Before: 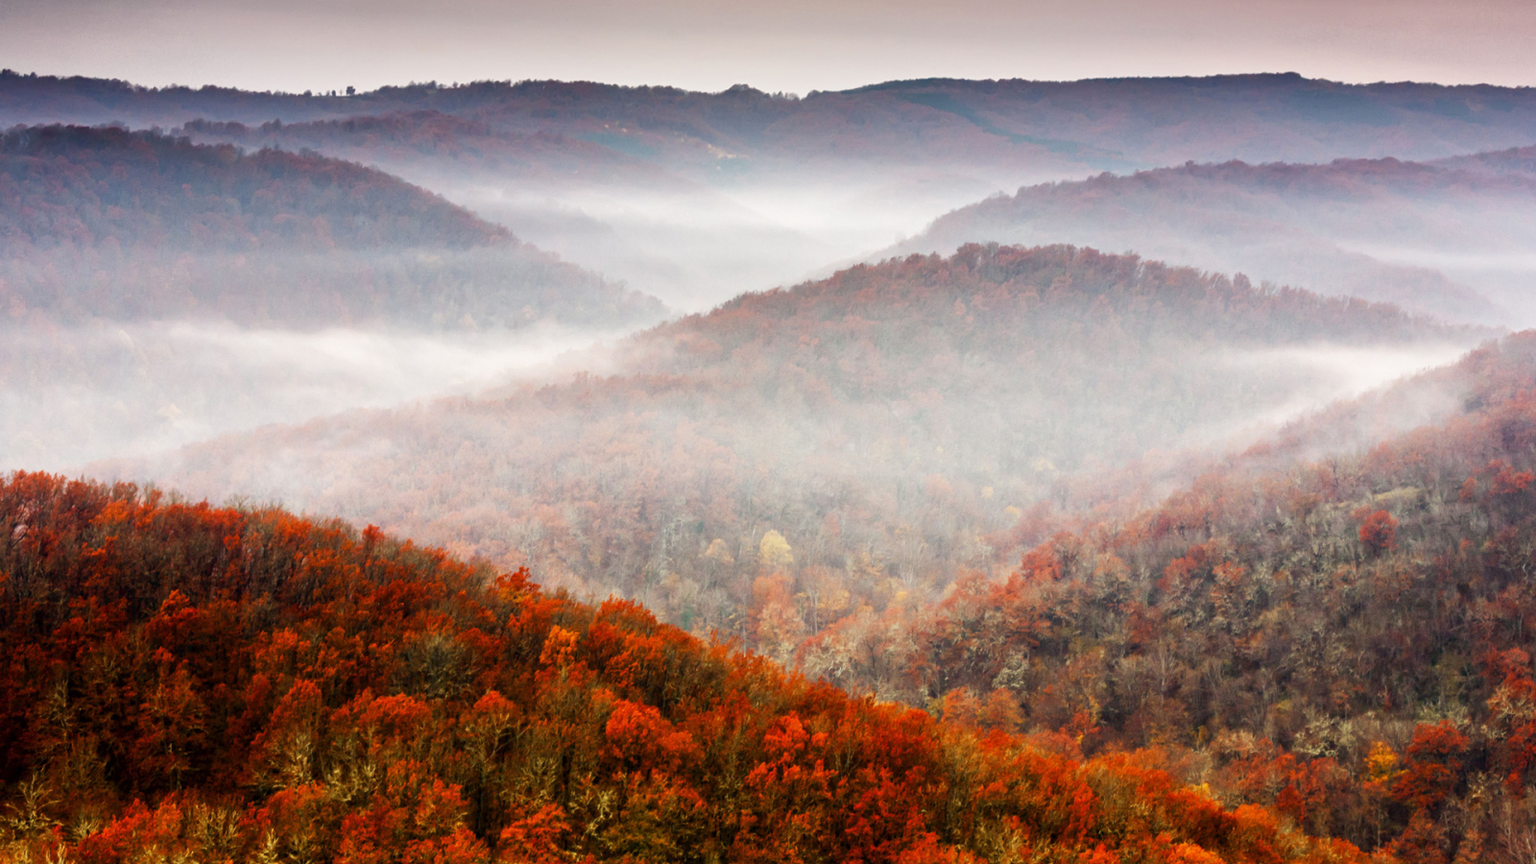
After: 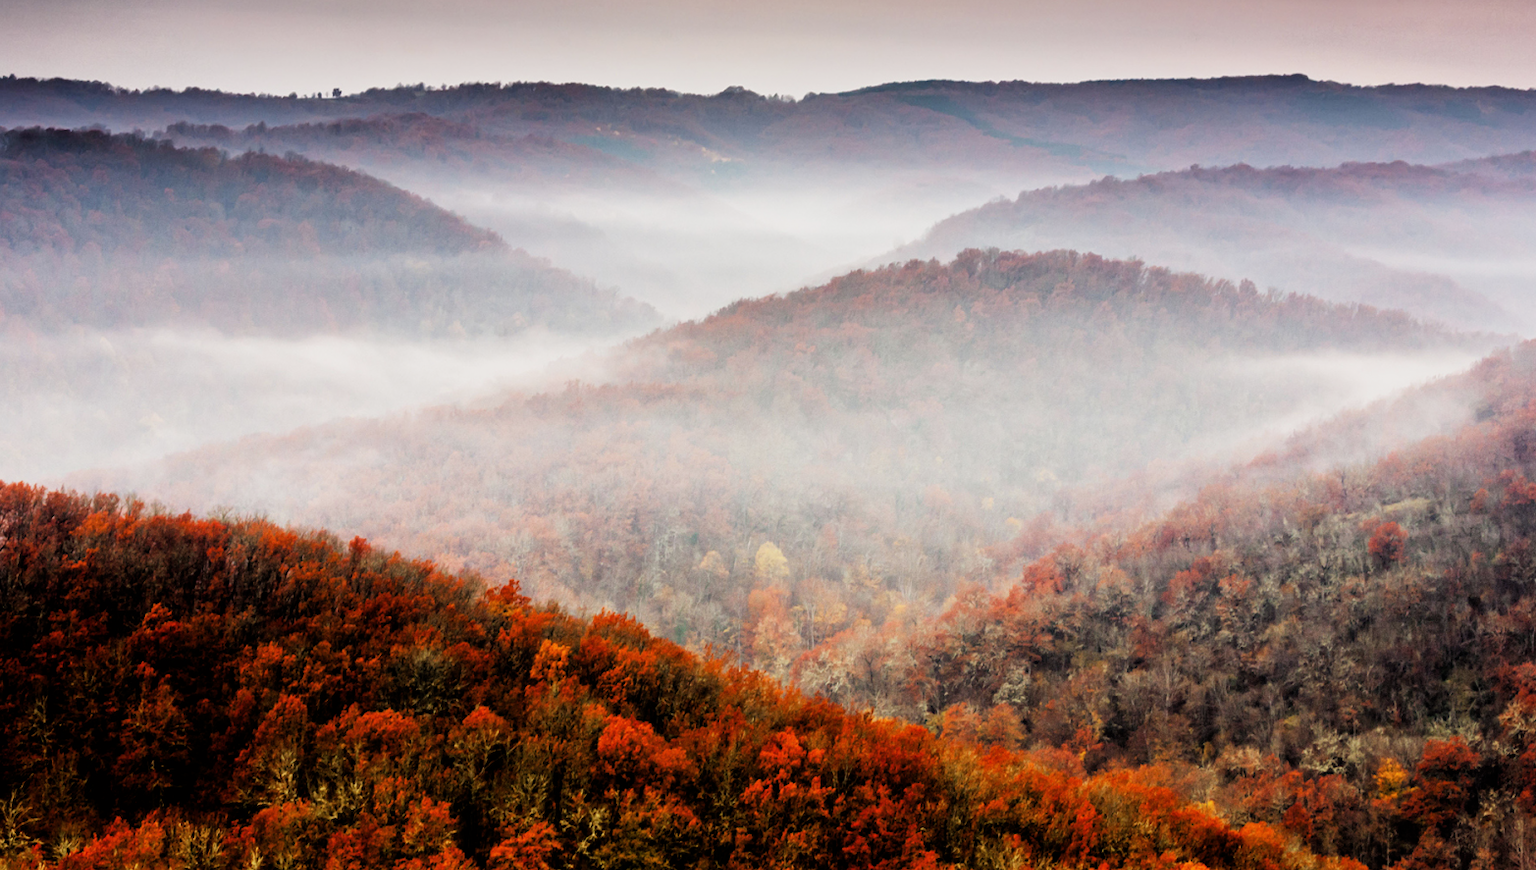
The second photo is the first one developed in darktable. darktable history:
tone equalizer: on, module defaults
crop and rotate: left 1.464%, right 0.677%, bottom 1.444%
filmic rgb: black relative exposure -5.09 EV, white relative exposure 3.17 EV, hardness 3.46, contrast 1.185, highlights saturation mix -28.96%
